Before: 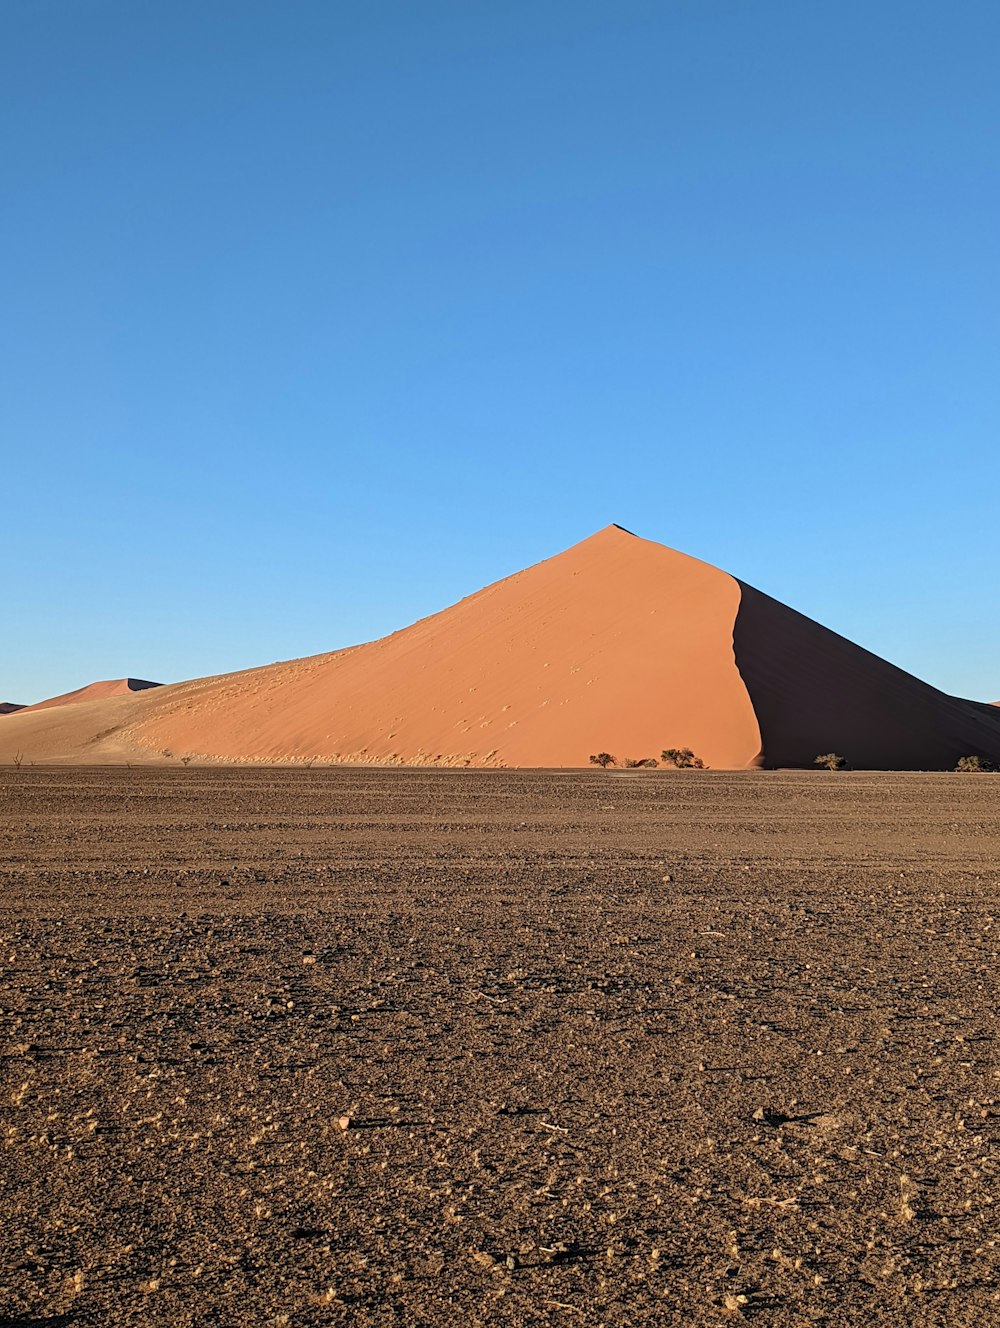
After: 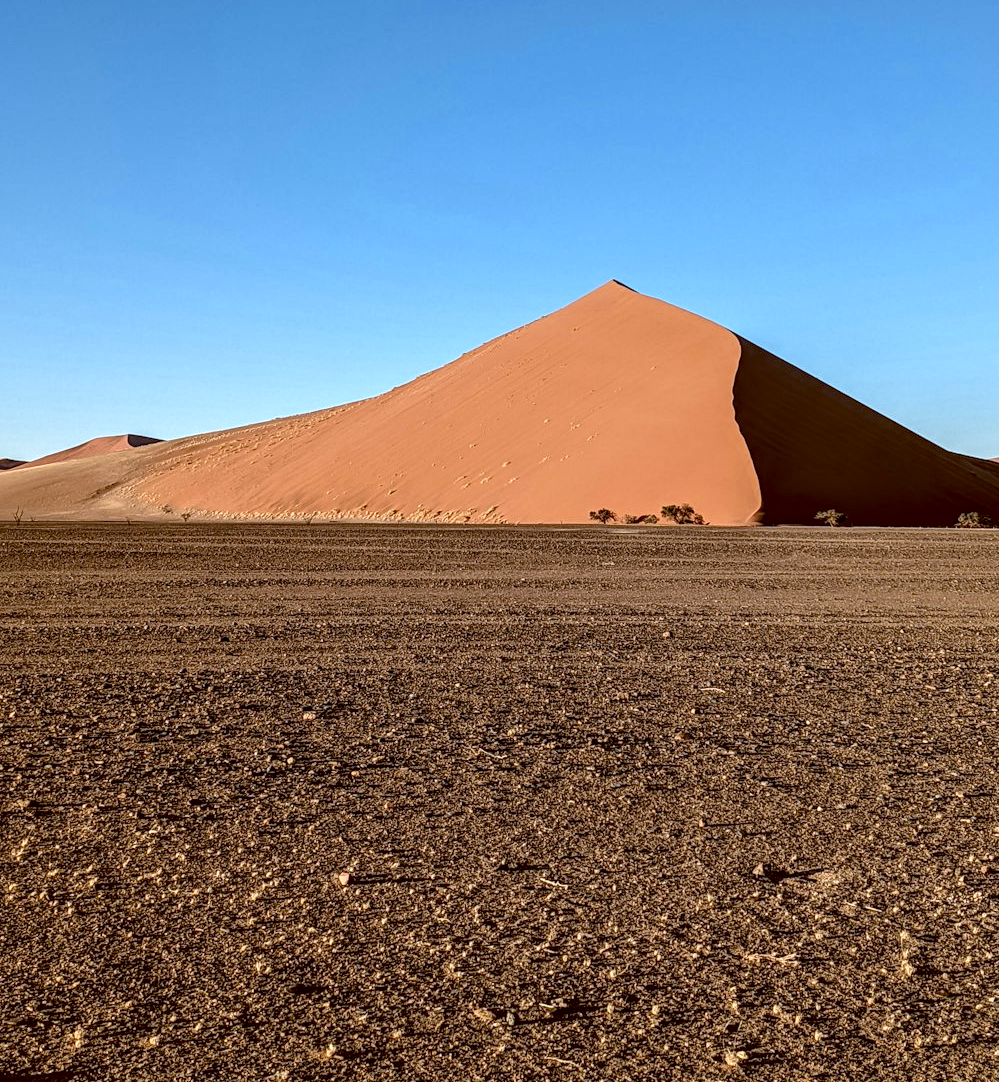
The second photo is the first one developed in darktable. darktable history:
color balance: lift [1, 1.015, 1.004, 0.985], gamma [1, 0.958, 0.971, 1.042], gain [1, 0.956, 0.977, 1.044]
local contrast: highlights 60%, shadows 60%, detail 160%
crop and rotate: top 18.507%
